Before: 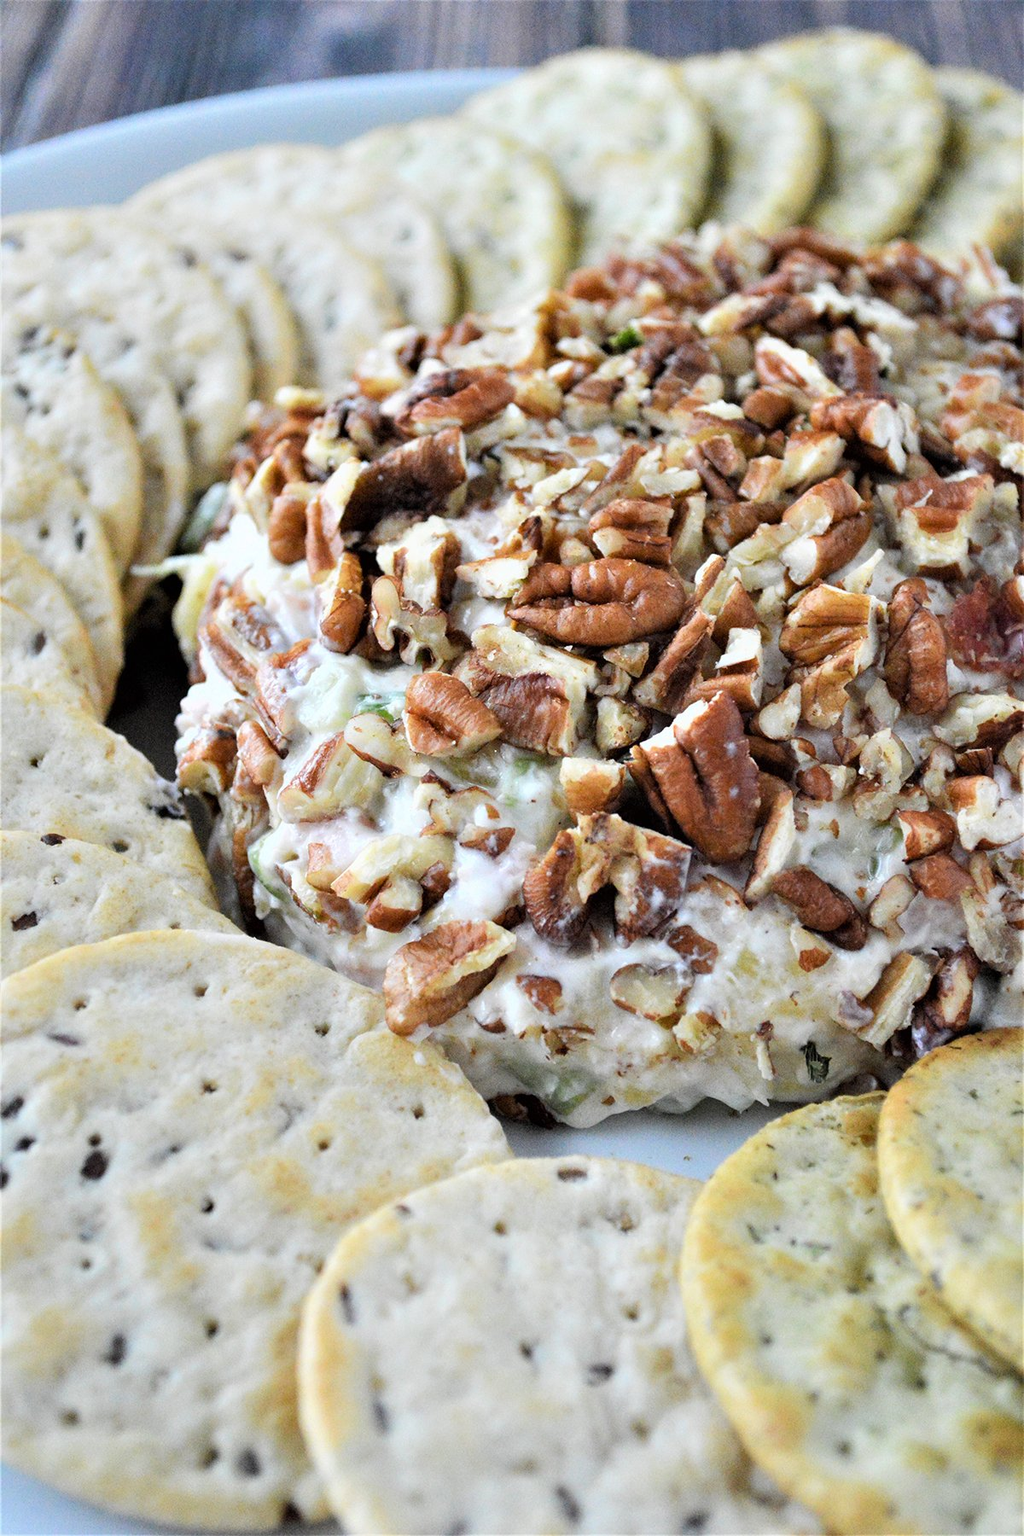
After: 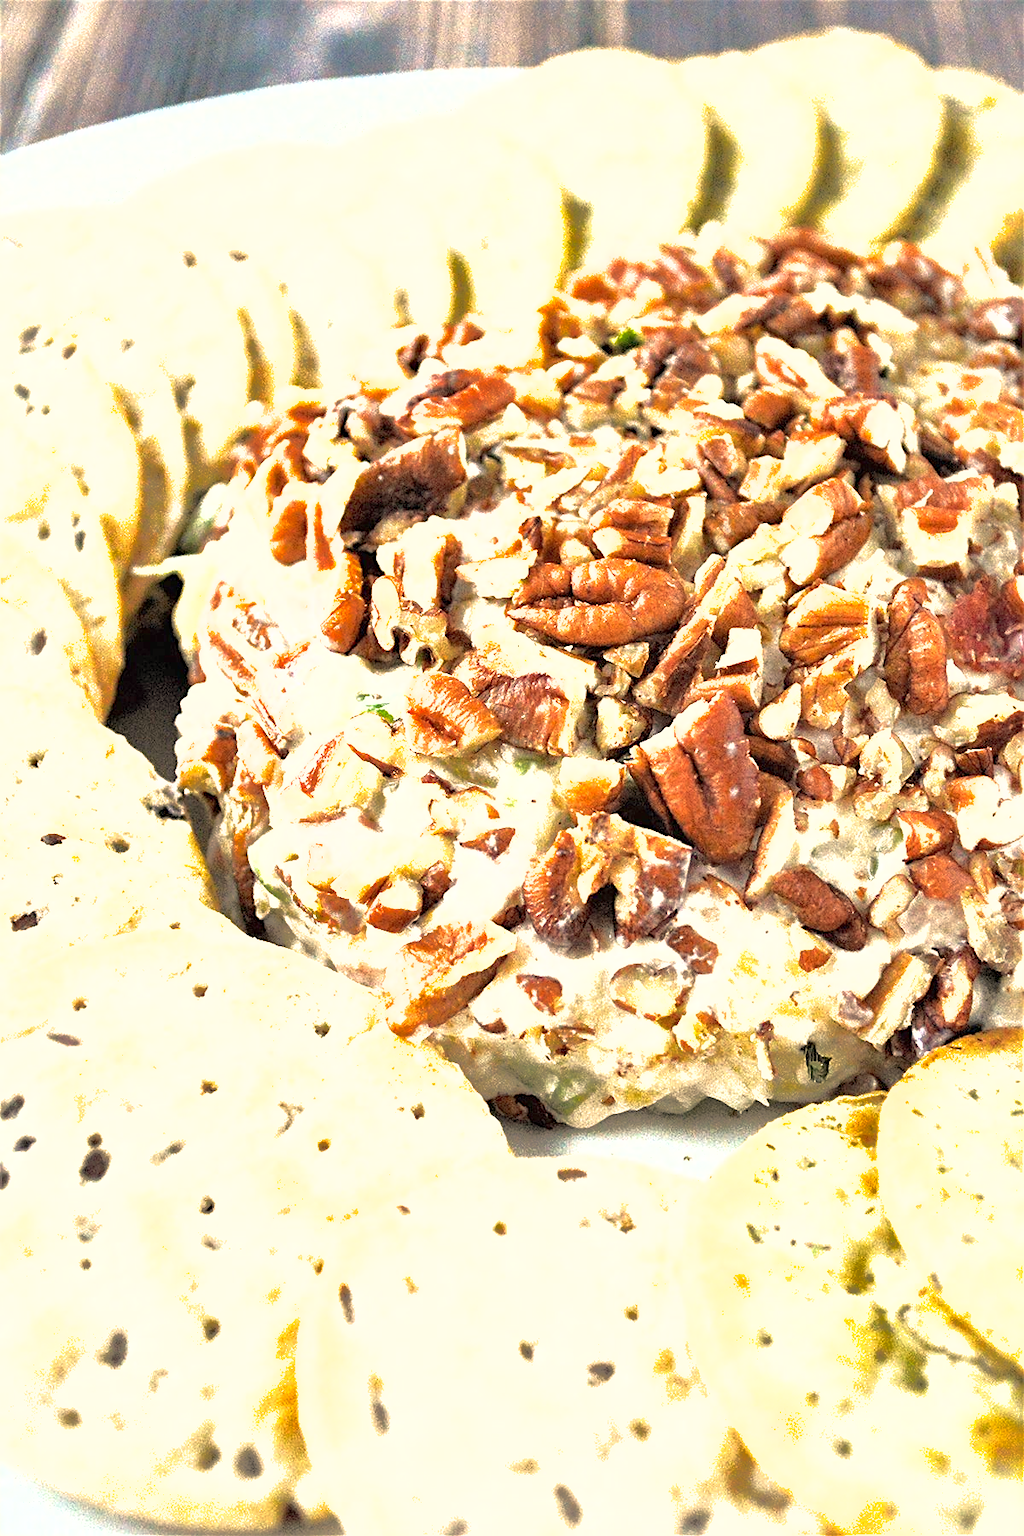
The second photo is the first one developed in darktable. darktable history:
white balance: red 1.123, blue 0.83
shadows and highlights: on, module defaults
sharpen: on, module defaults
exposure: black level correction 0, exposure 1.2 EV, compensate exposure bias true, compensate highlight preservation false
